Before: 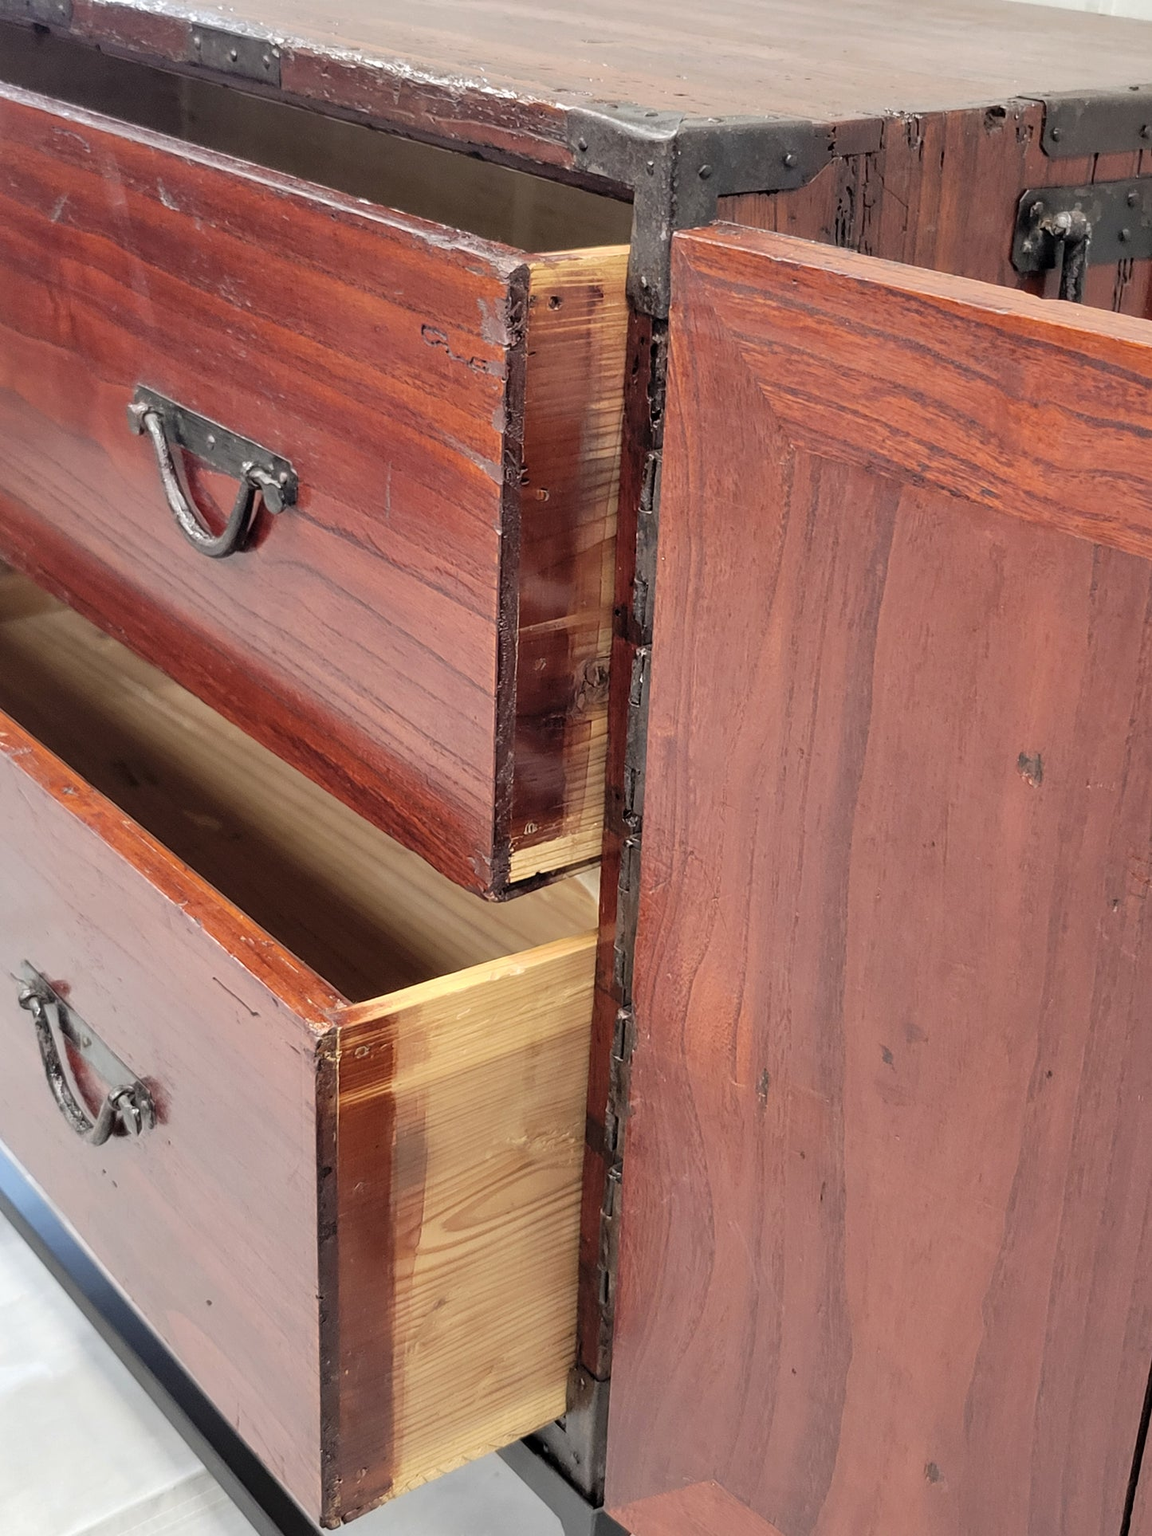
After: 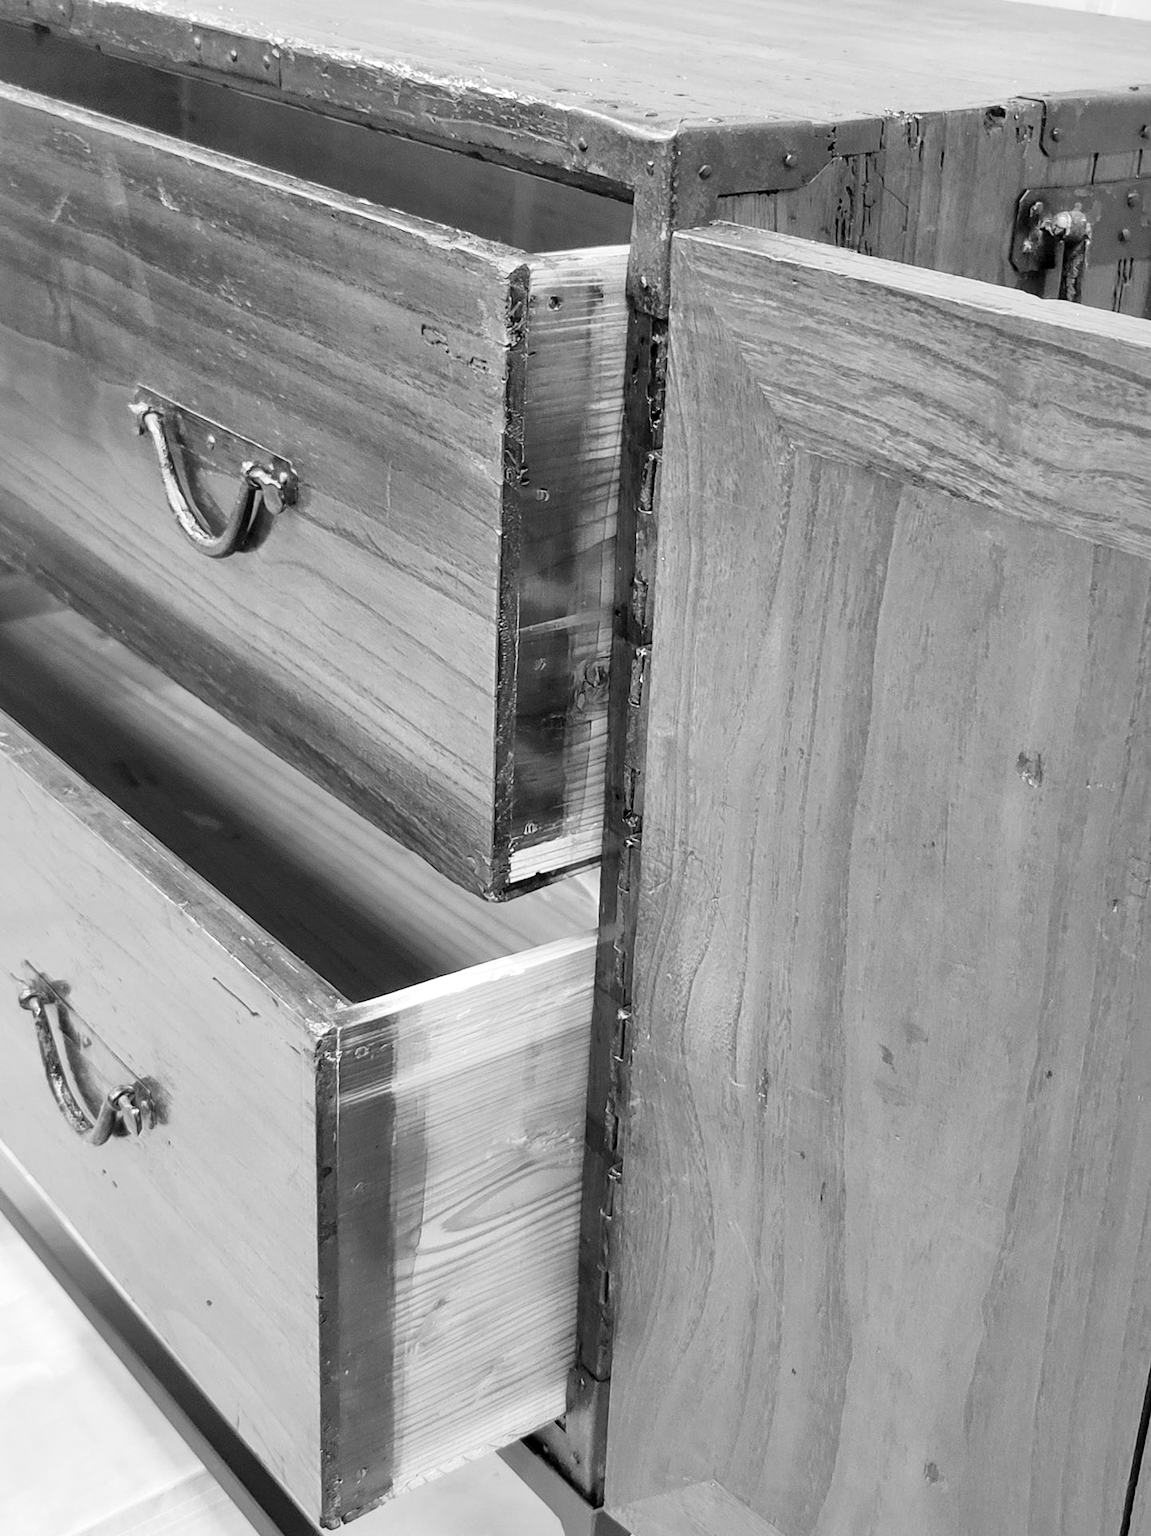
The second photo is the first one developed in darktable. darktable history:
monochrome: a -6.99, b 35.61, size 1.4
local contrast: mode bilateral grid, contrast 20, coarseness 100, detail 150%, midtone range 0.2
contrast brightness saturation: contrast 0.14, brightness 0.21
tone equalizer: on, module defaults
